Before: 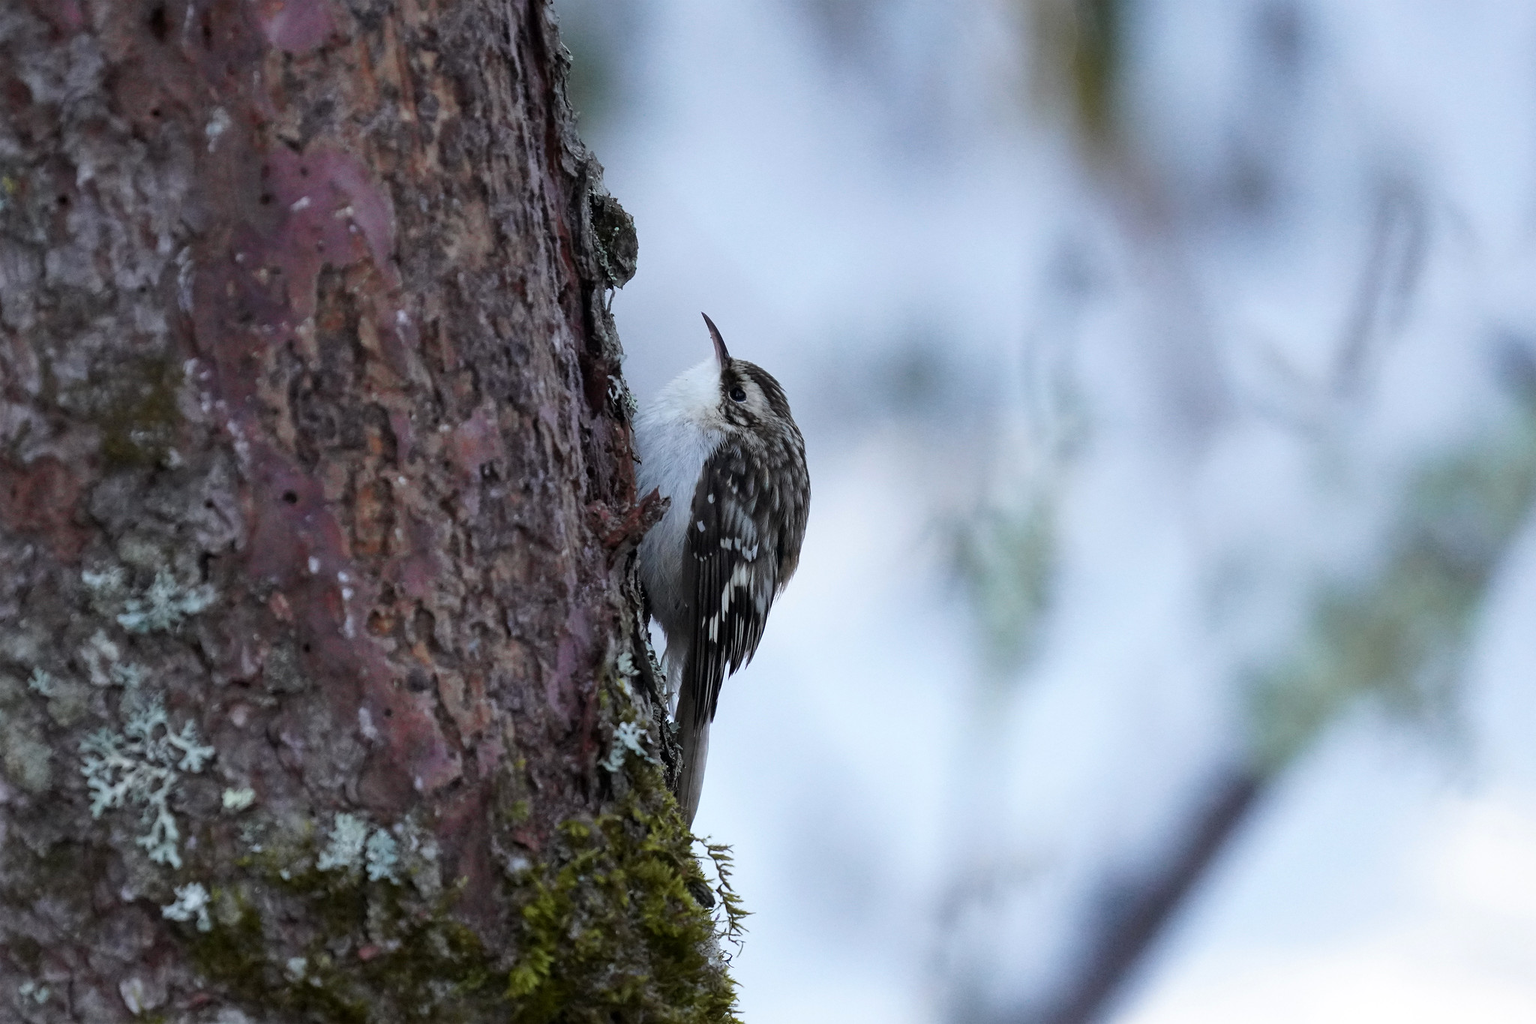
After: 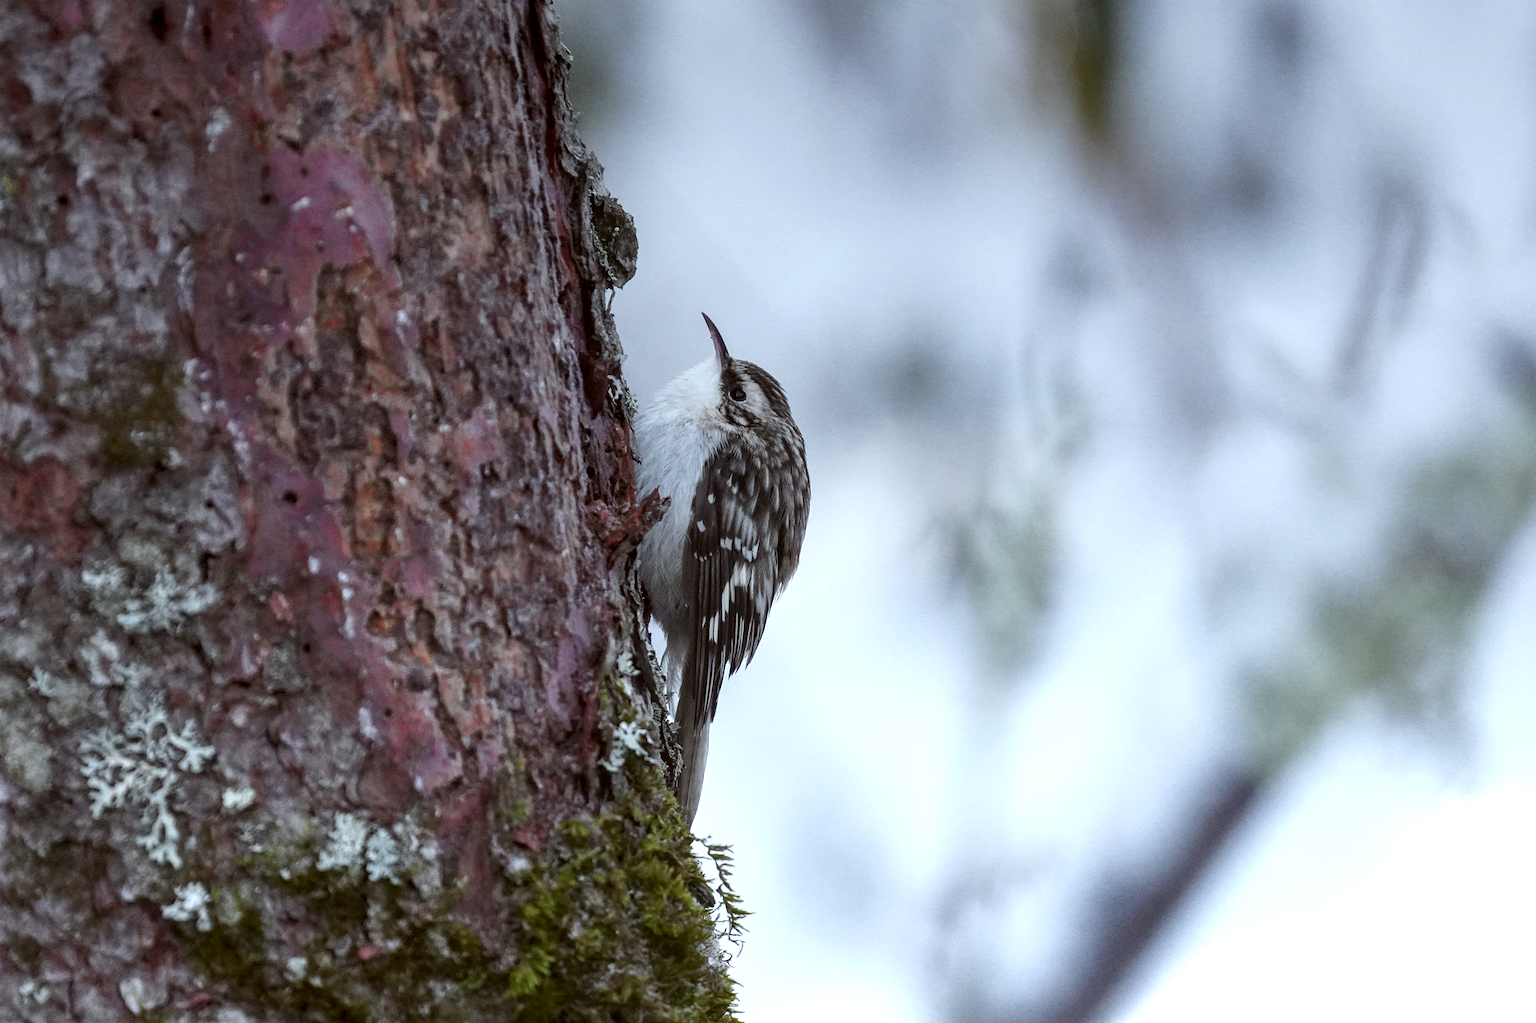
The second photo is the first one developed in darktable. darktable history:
local contrast: on, module defaults
color correction: highlights a* -3.28, highlights b* -6.24, shadows a* 3.1, shadows b* 5.19
graduated density: on, module defaults
exposure: black level correction 0, exposure 0.5 EV, compensate exposure bias true, compensate highlight preservation false
color zones: curves: ch0 [(0, 0.48) (0.209, 0.398) (0.305, 0.332) (0.429, 0.493) (0.571, 0.5) (0.714, 0.5) (0.857, 0.5) (1, 0.48)]; ch1 [(0, 0.633) (0.143, 0.586) (0.286, 0.489) (0.429, 0.448) (0.571, 0.31) (0.714, 0.335) (0.857, 0.492) (1, 0.633)]; ch2 [(0, 0.448) (0.143, 0.498) (0.286, 0.5) (0.429, 0.5) (0.571, 0.5) (0.714, 0.5) (0.857, 0.5) (1, 0.448)]
